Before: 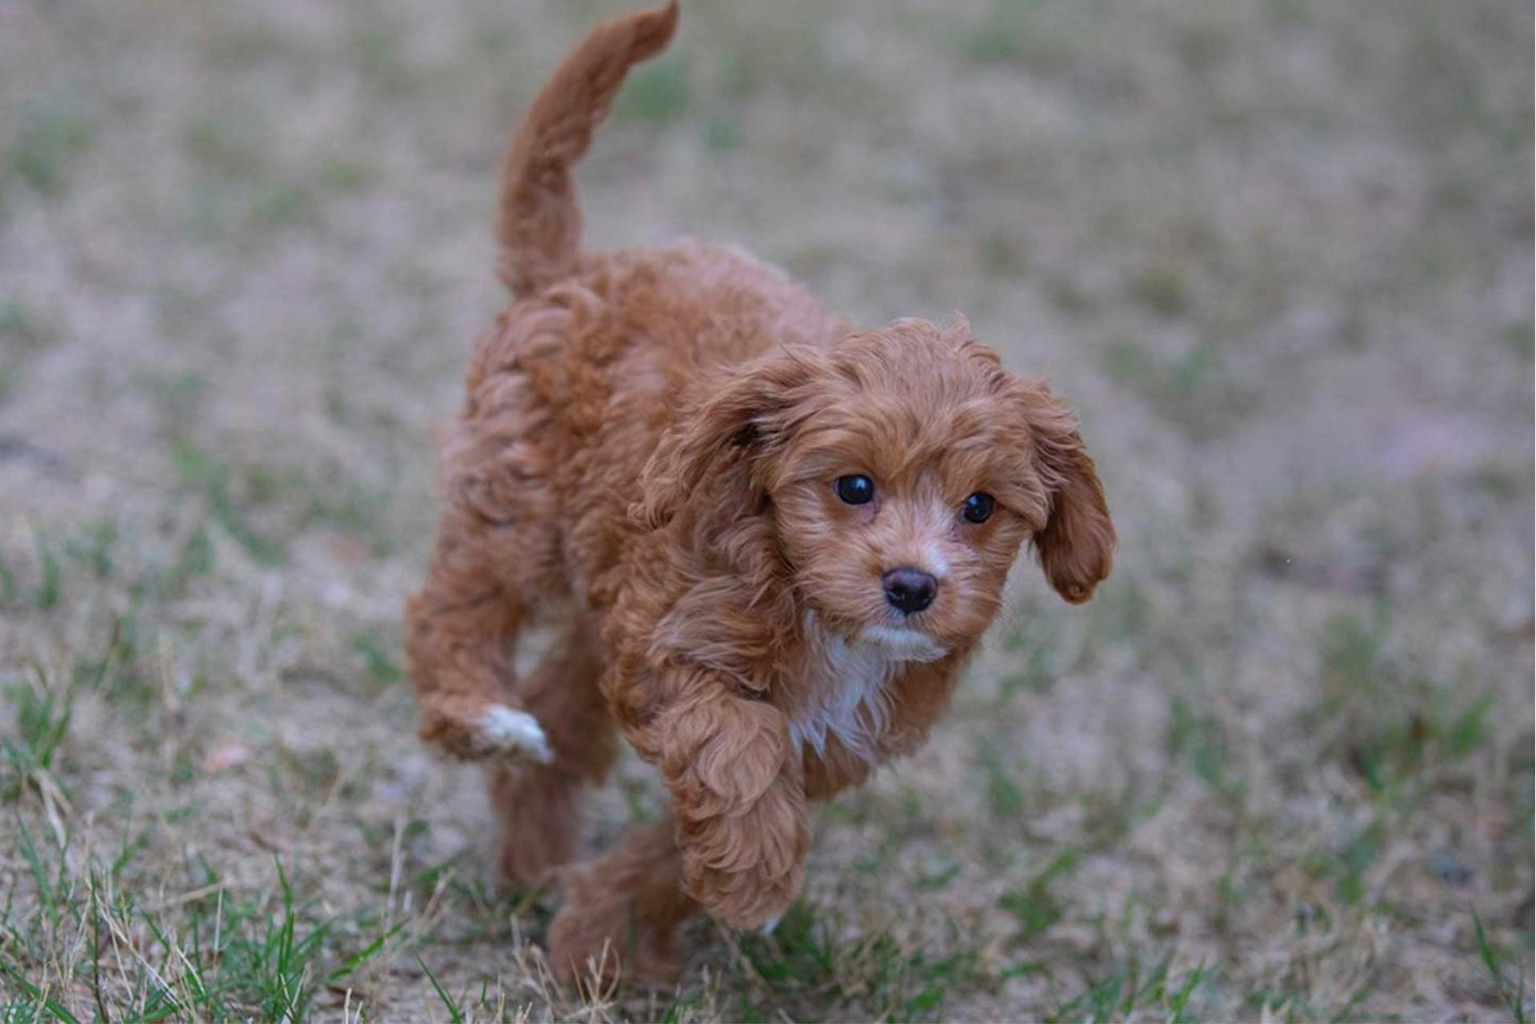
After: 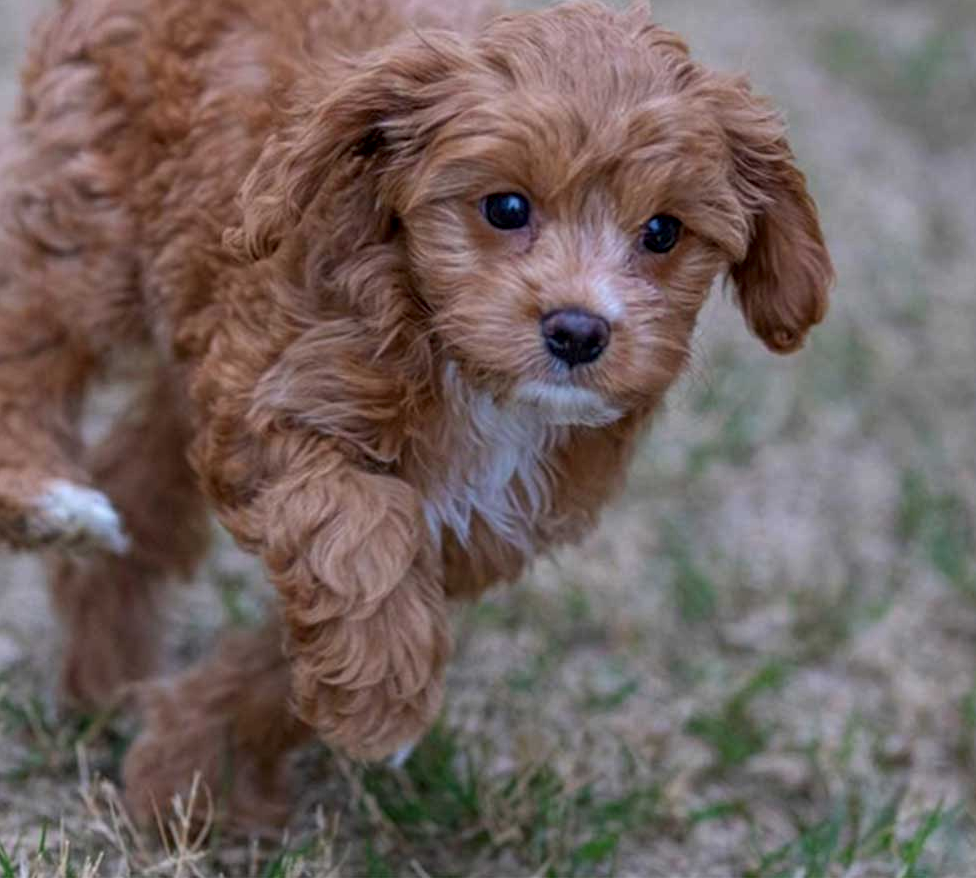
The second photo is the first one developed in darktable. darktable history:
local contrast: on, module defaults
crop and rotate: left 29.302%, top 31.33%, right 19.825%
